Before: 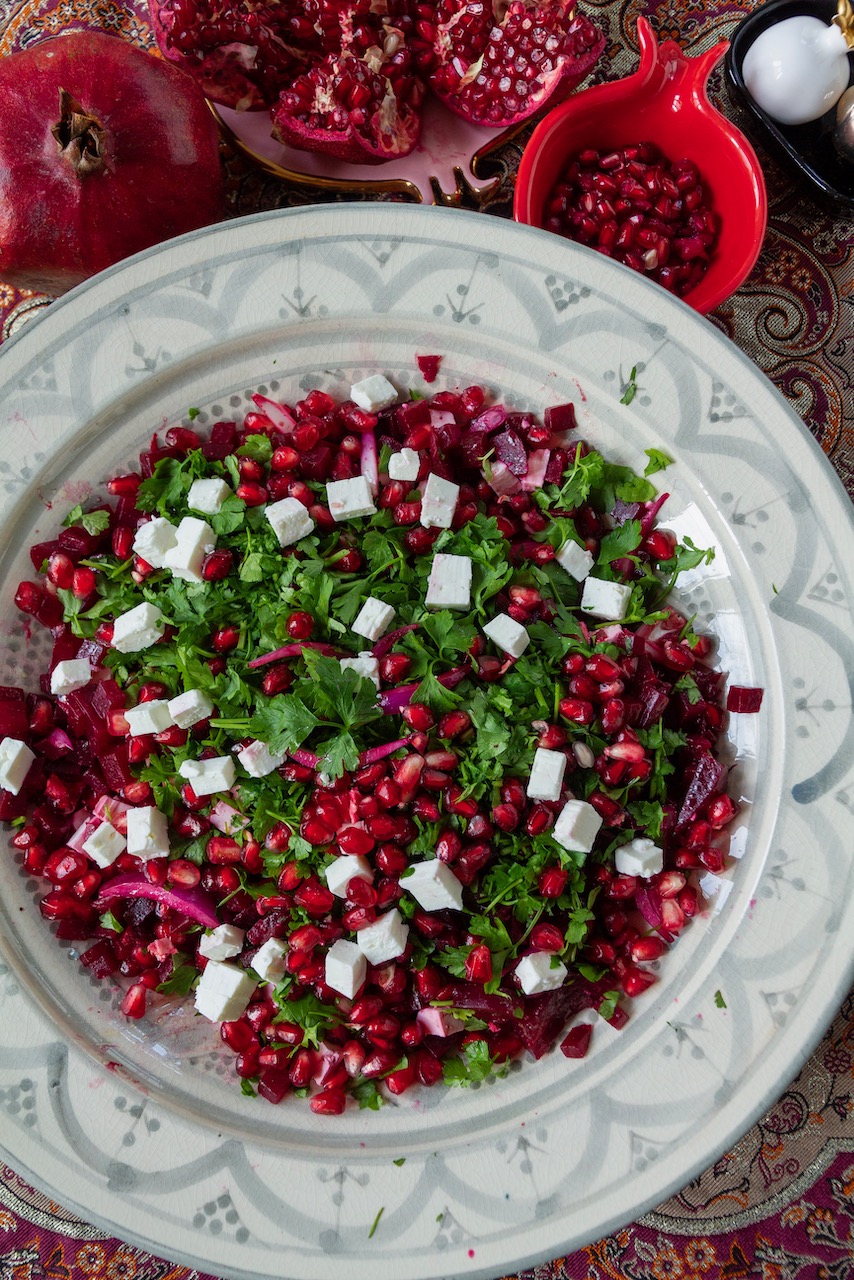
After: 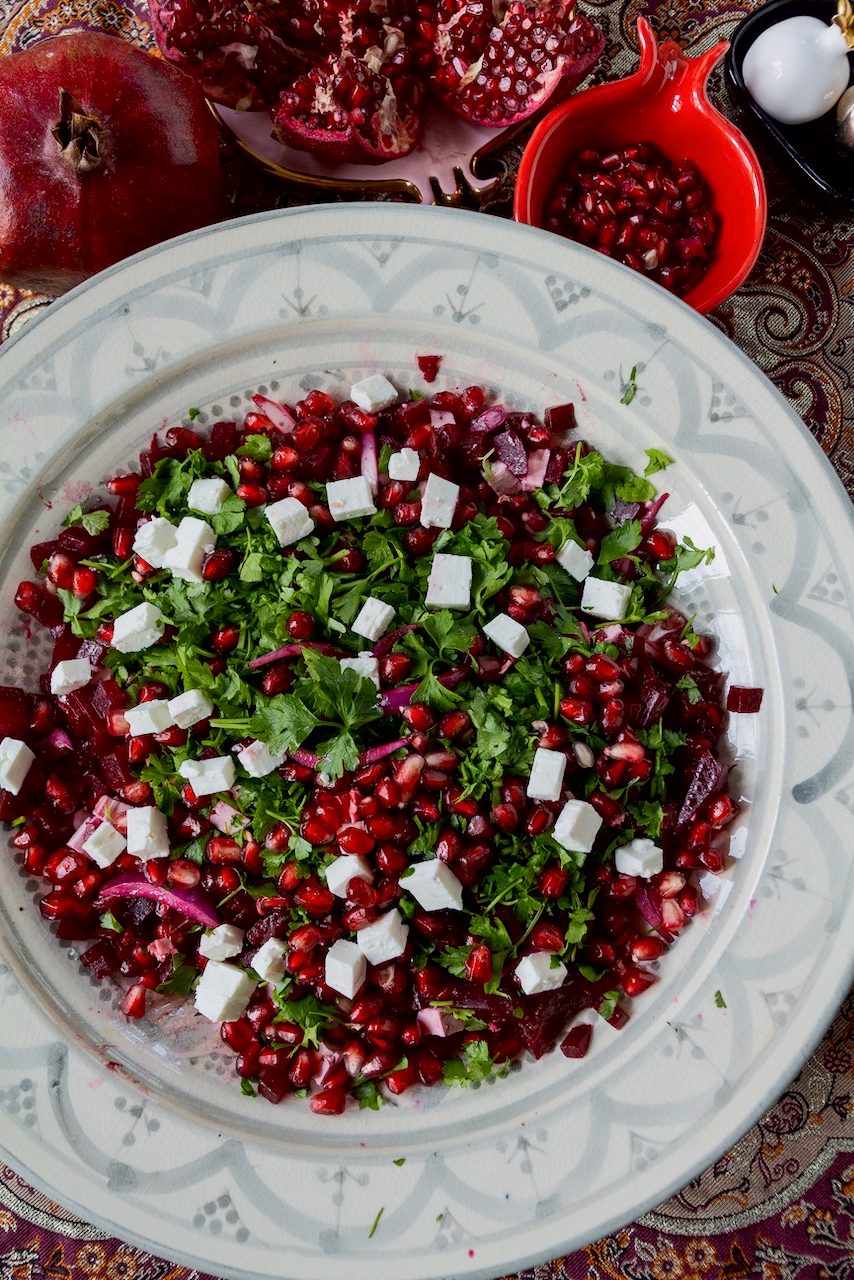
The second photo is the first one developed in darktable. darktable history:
tone curve: curves: ch0 [(0, 0) (0.052, 0.018) (0.236, 0.207) (0.41, 0.417) (0.485, 0.518) (0.54, 0.584) (0.625, 0.666) (0.845, 0.828) (0.994, 0.964)]; ch1 [(0, 0) (0.136, 0.146) (0.317, 0.34) (0.382, 0.408) (0.434, 0.441) (0.472, 0.479) (0.498, 0.501) (0.557, 0.558) (0.616, 0.59) (0.739, 0.7) (1, 1)]; ch2 [(0, 0) (0.352, 0.403) (0.447, 0.466) (0.482, 0.482) (0.528, 0.526) (0.586, 0.577) (0.618, 0.621) (0.785, 0.747) (1, 1)], color space Lab, independent channels, preserve colors none
